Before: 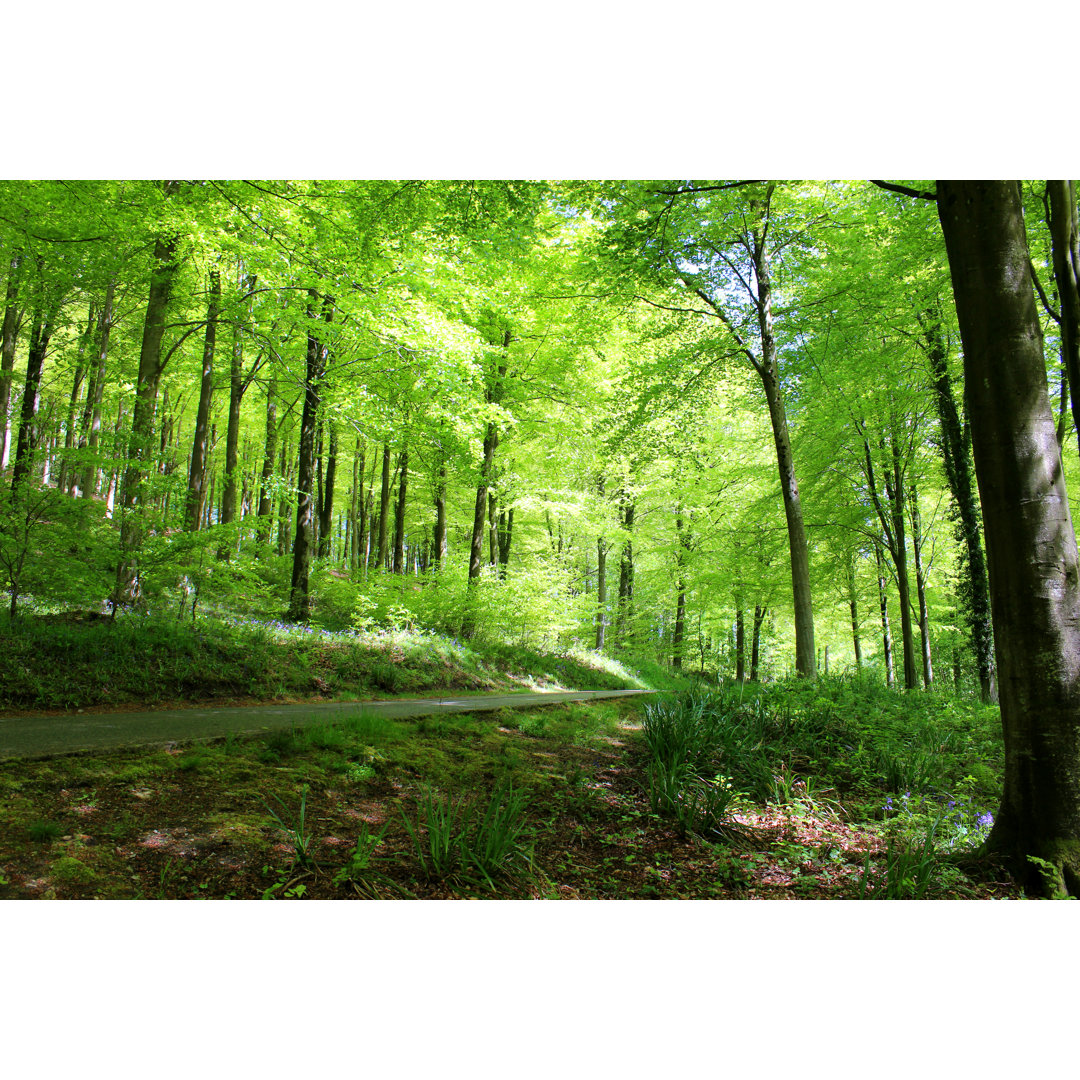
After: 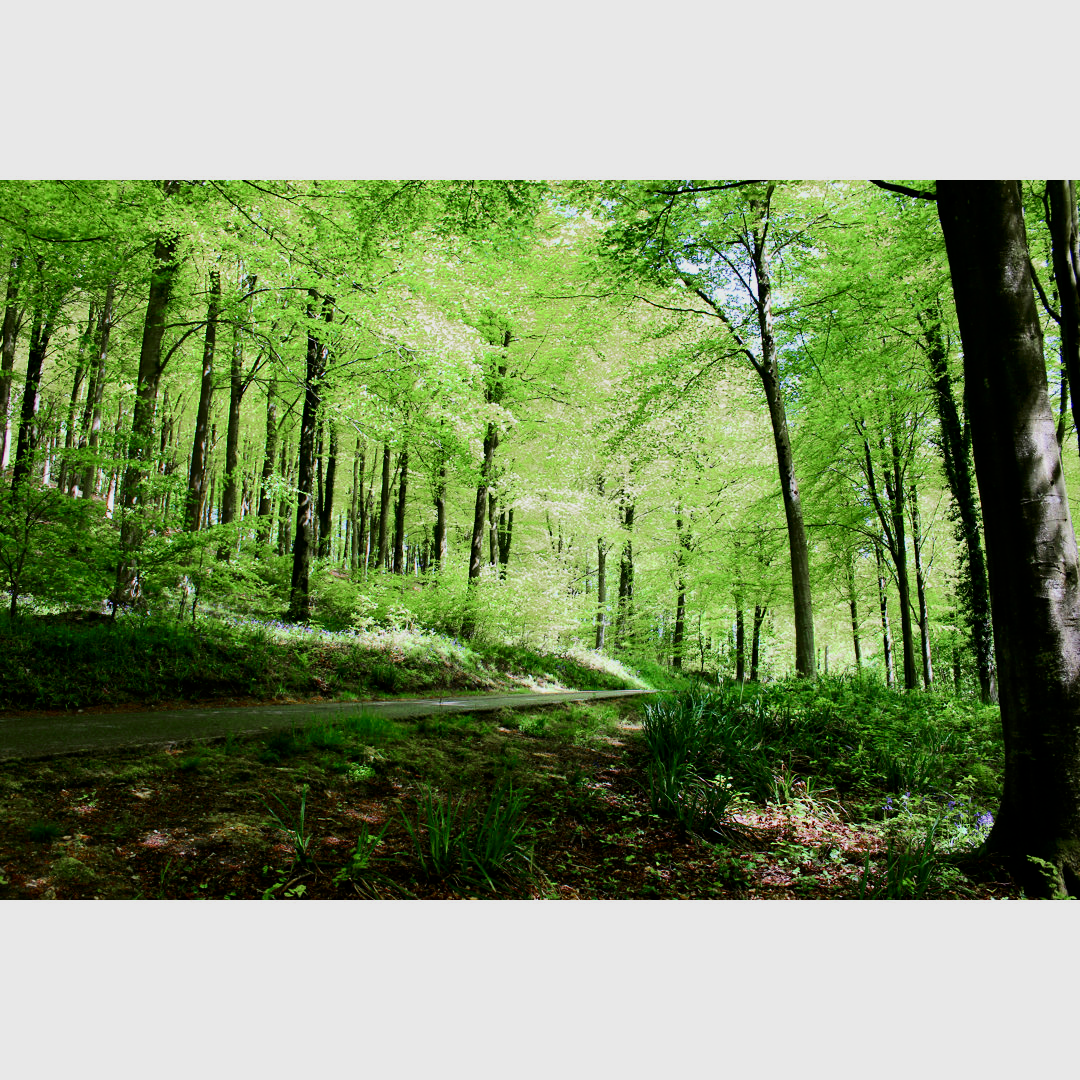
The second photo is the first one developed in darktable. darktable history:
contrast brightness saturation: contrast 0.277
color zones: curves: ch0 [(0.11, 0.396) (0.195, 0.36) (0.25, 0.5) (0.303, 0.412) (0.357, 0.544) (0.75, 0.5) (0.967, 0.328)]; ch1 [(0, 0.468) (0.112, 0.512) (0.202, 0.6) (0.25, 0.5) (0.307, 0.352) (0.357, 0.544) (0.75, 0.5) (0.963, 0.524)]
filmic rgb: black relative exposure -7.65 EV, white relative exposure 4.56 EV, hardness 3.61
